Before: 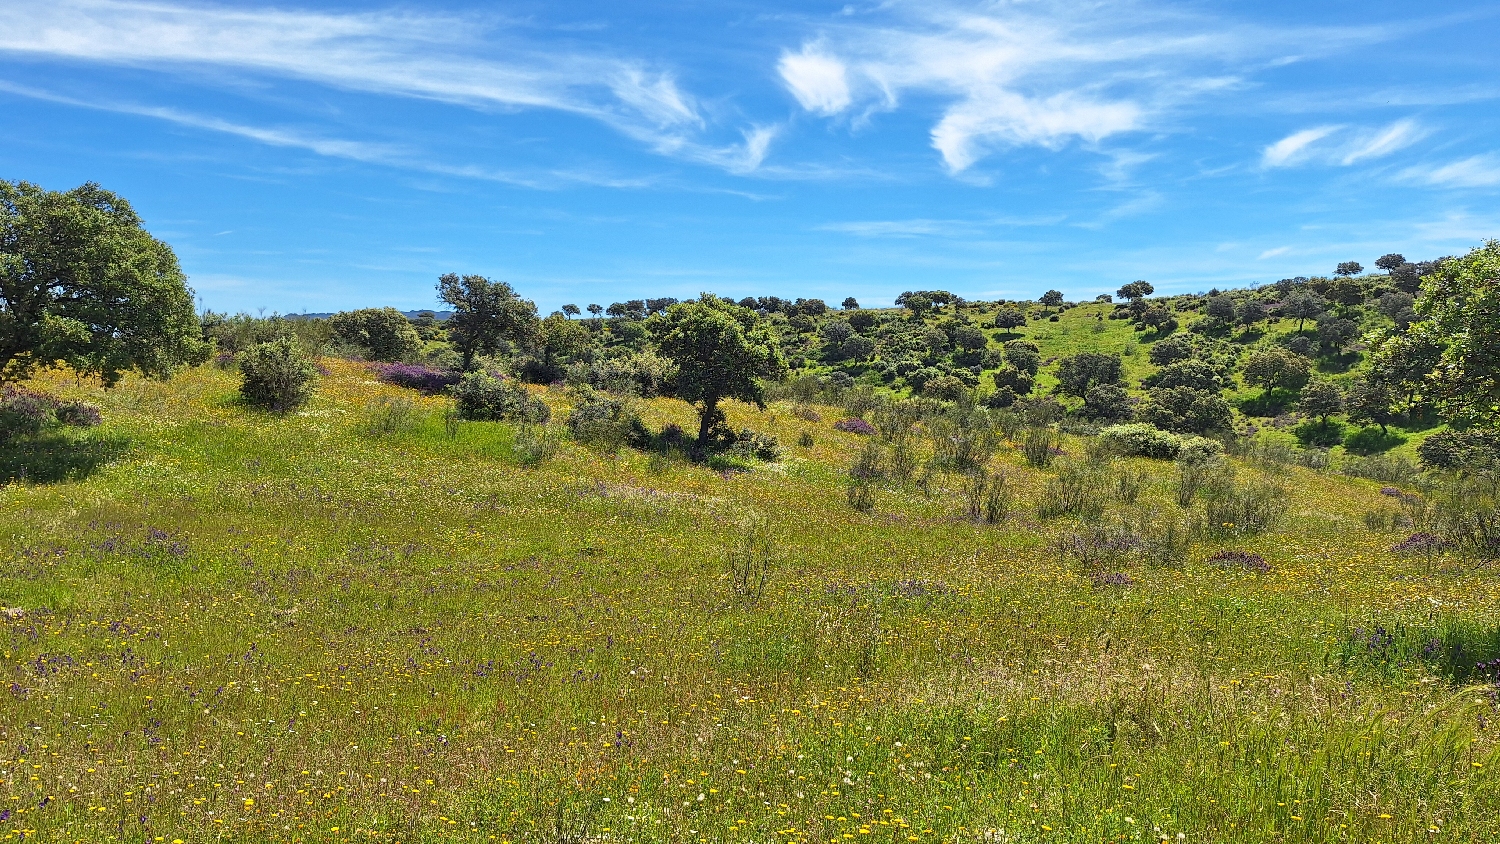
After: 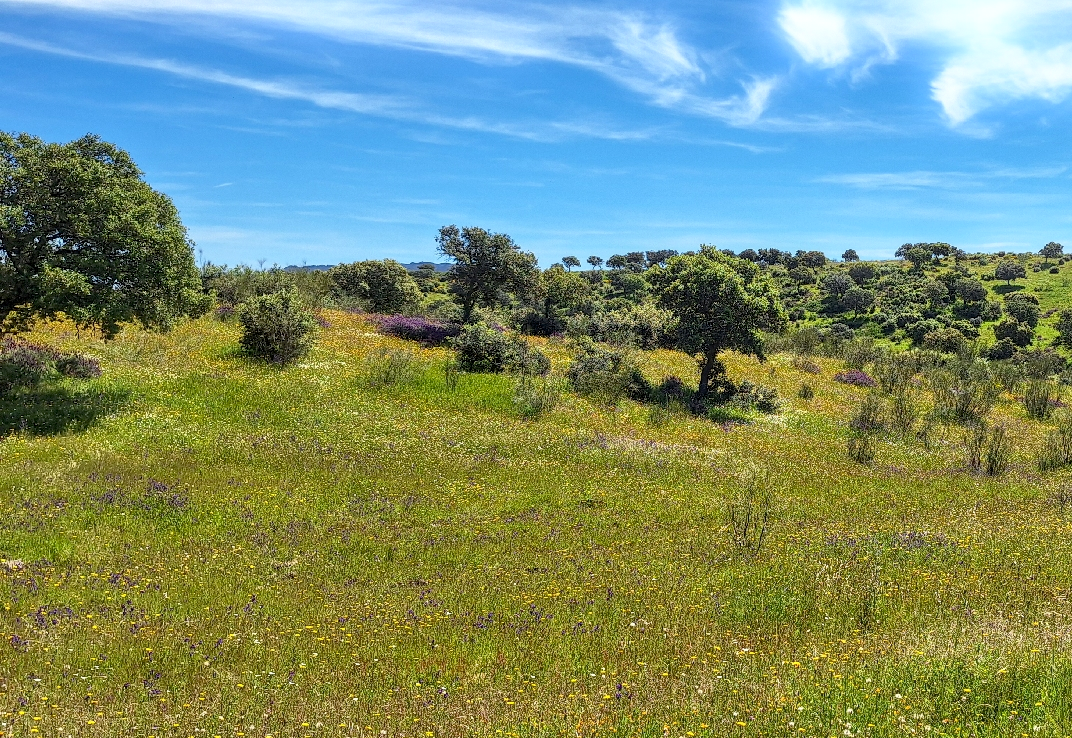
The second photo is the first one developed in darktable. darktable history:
bloom: size 5%, threshold 95%, strength 15%
crop: top 5.803%, right 27.864%, bottom 5.804%
exposure: black level correction 0.004, exposure 0.014 EV, compensate highlight preservation false
local contrast: on, module defaults
